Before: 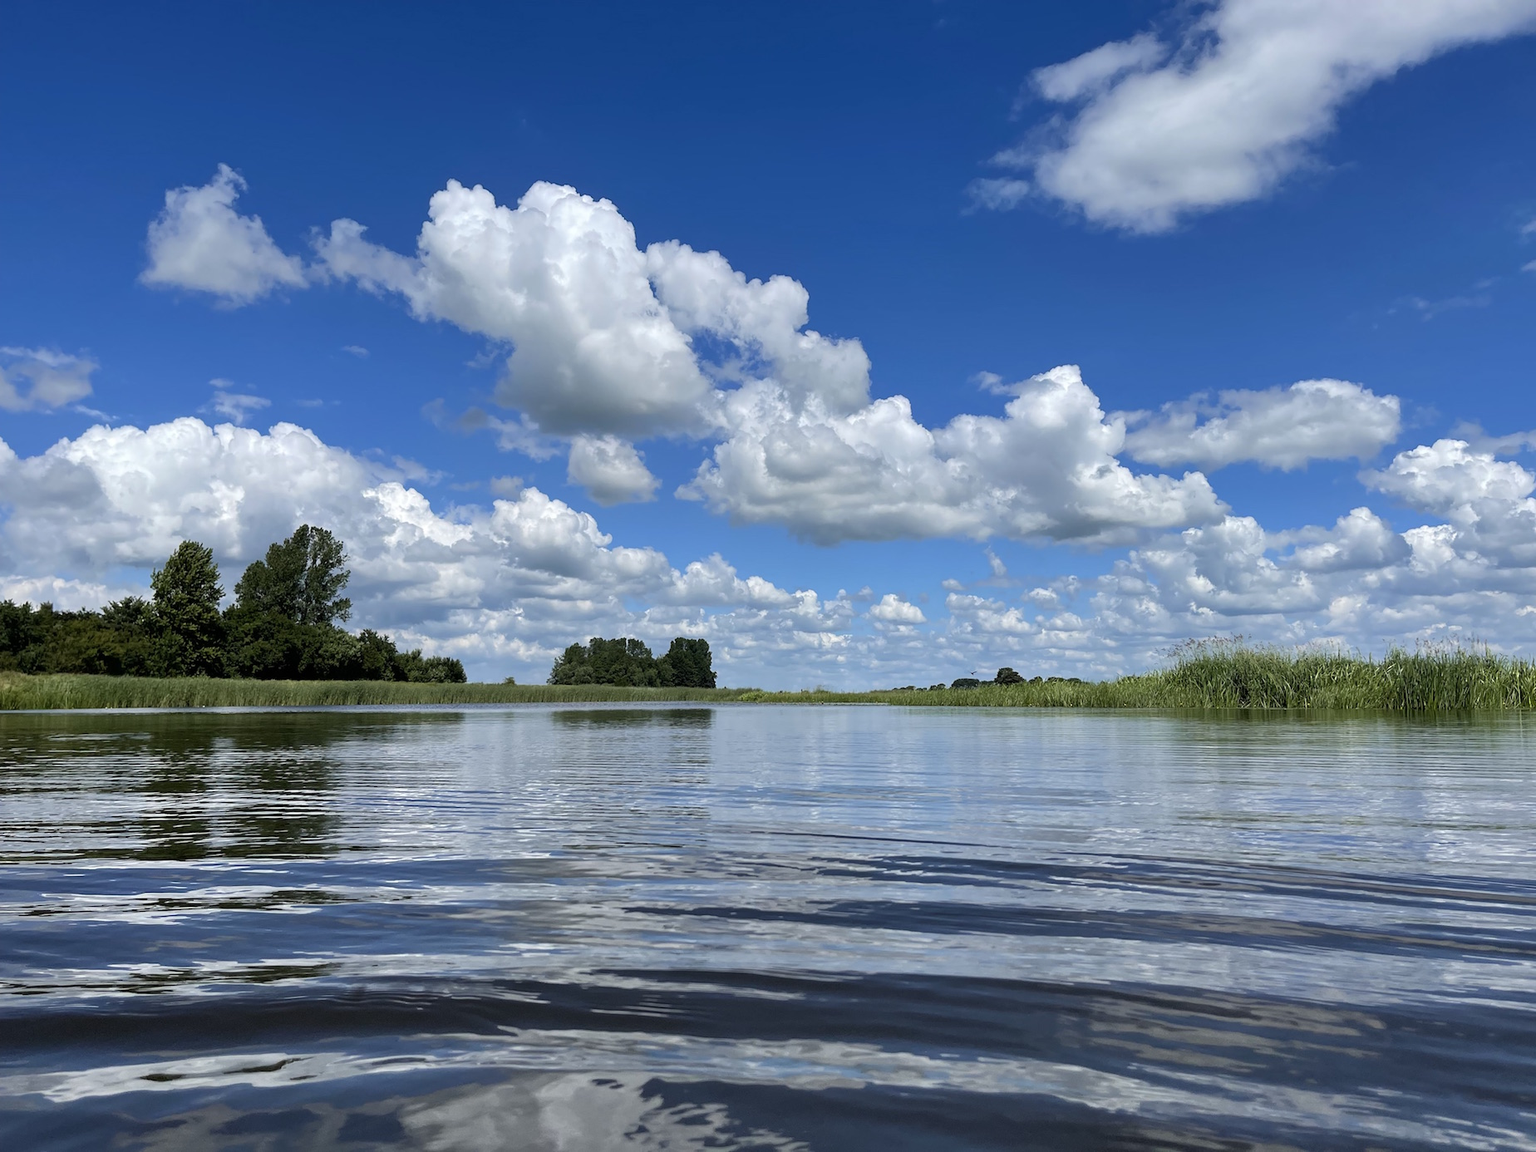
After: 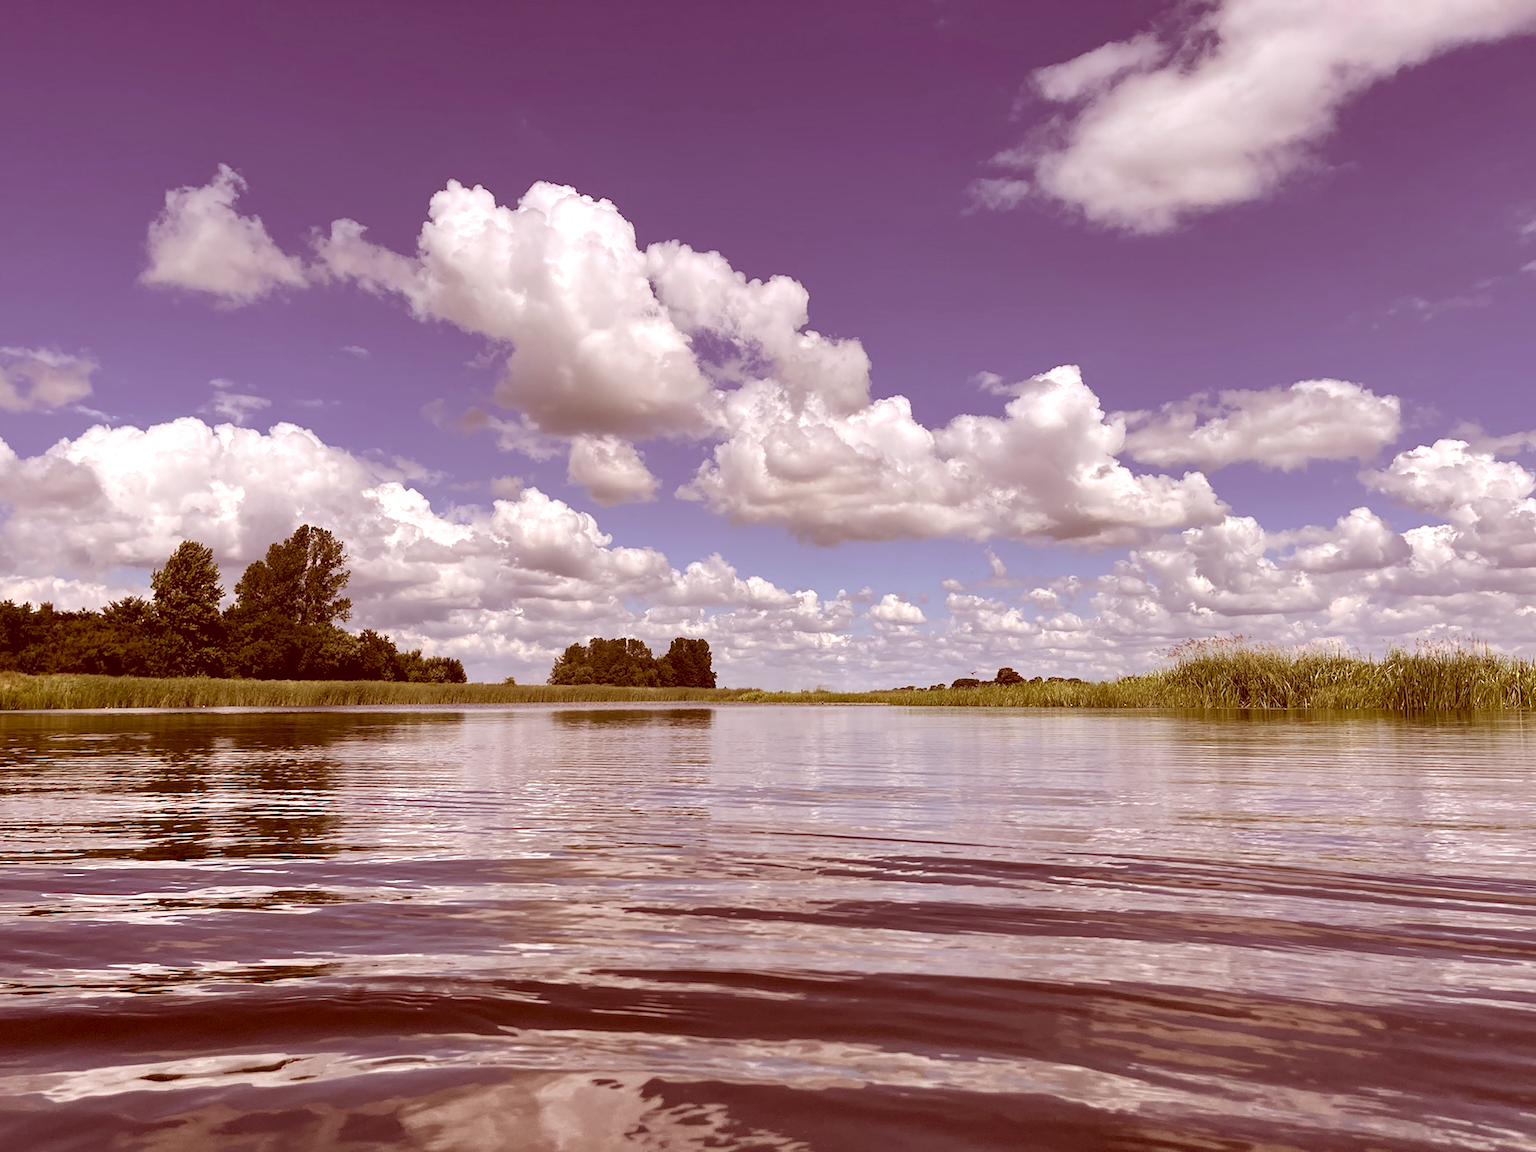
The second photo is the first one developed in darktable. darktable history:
exposure: exposure 0.3 EV, compensate highlight preservation false
color correction: highlights a* 9.03, highlights b* 8.71, shadows a* 40, shadows b* 40, saturation 0.8
shadows and highlights: shadows 12, white point adjustment 1.2, highlights -0.36, soften with gaussian
